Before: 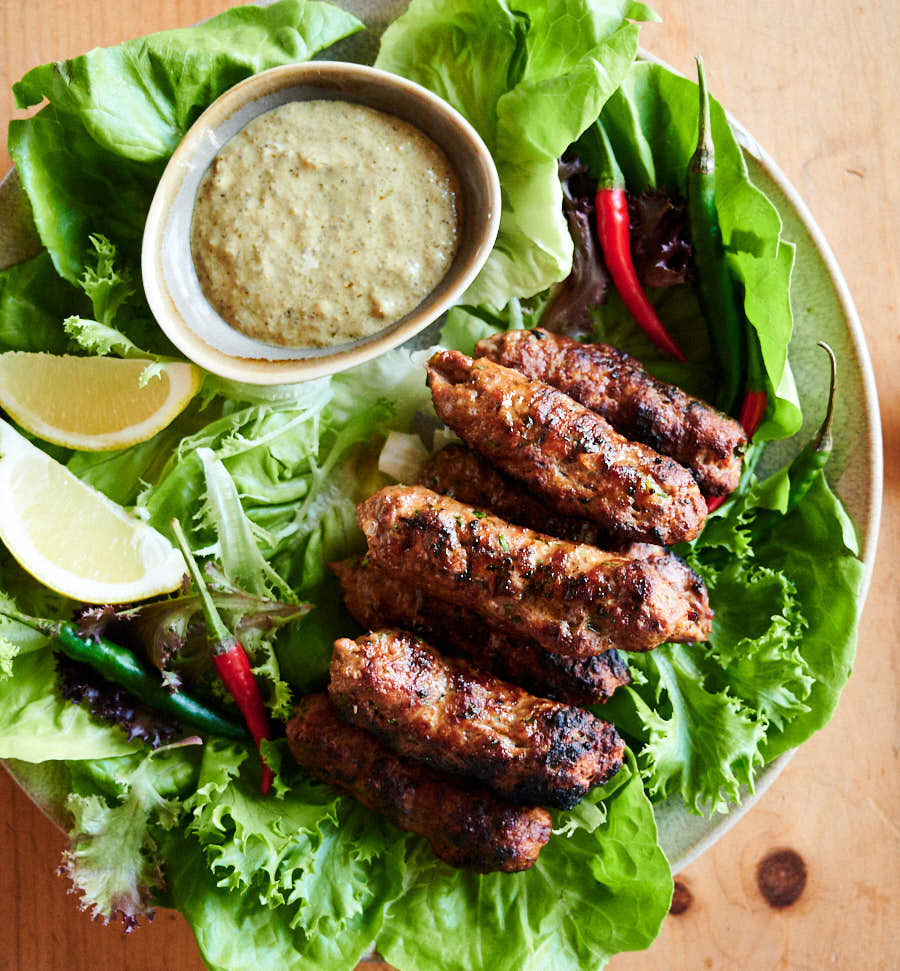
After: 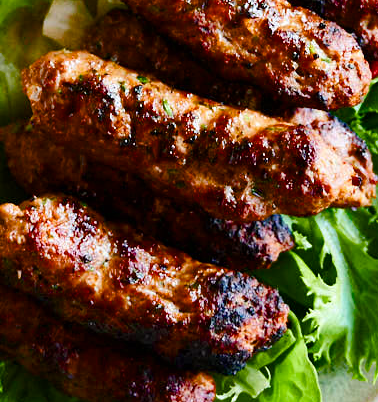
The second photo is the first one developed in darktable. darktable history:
crop: left 37.37%, top 44.854%, right 20.541%, bottom 13.719%
color balance rgb: linear chroma grading › global chroma 8.754%, perceptual saturation grading › global saturation 20%, perceptual saturation grading › highlights -25.24%, perceptual saturation grading › shadows 24.422%, perceptual brilliance grading › global brilliance 2.742%, perceptual brilliance grading › highlights -3.194%, perceptual brilliance grading › shadows 3.442%, saturation formula JzAzBz (2021)
